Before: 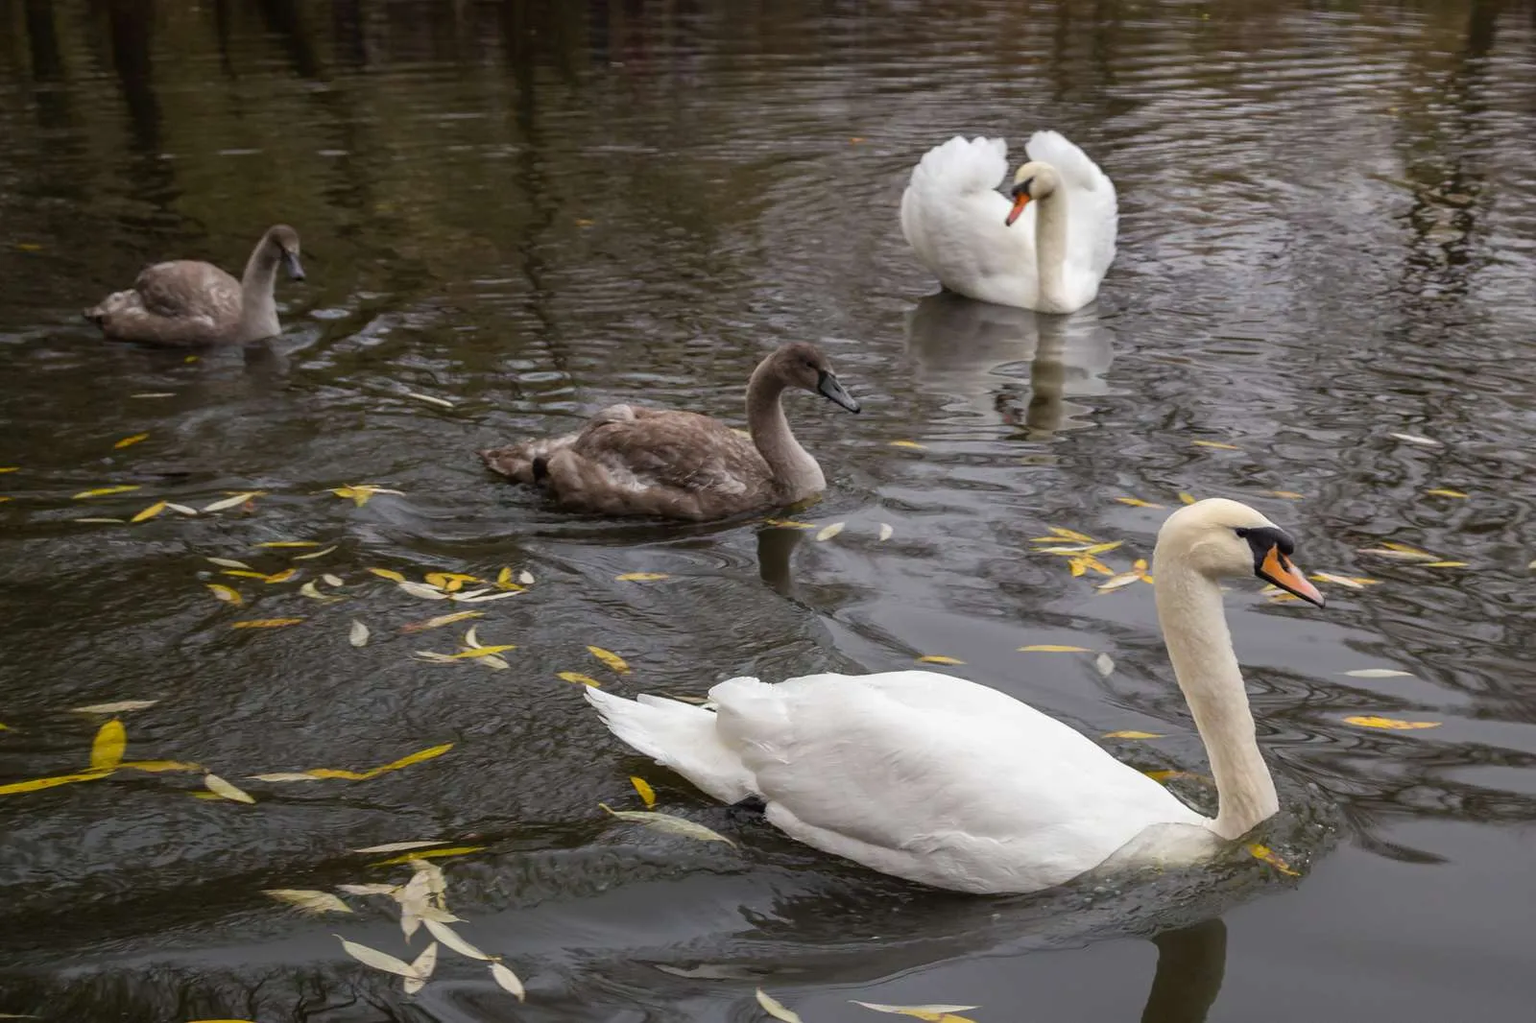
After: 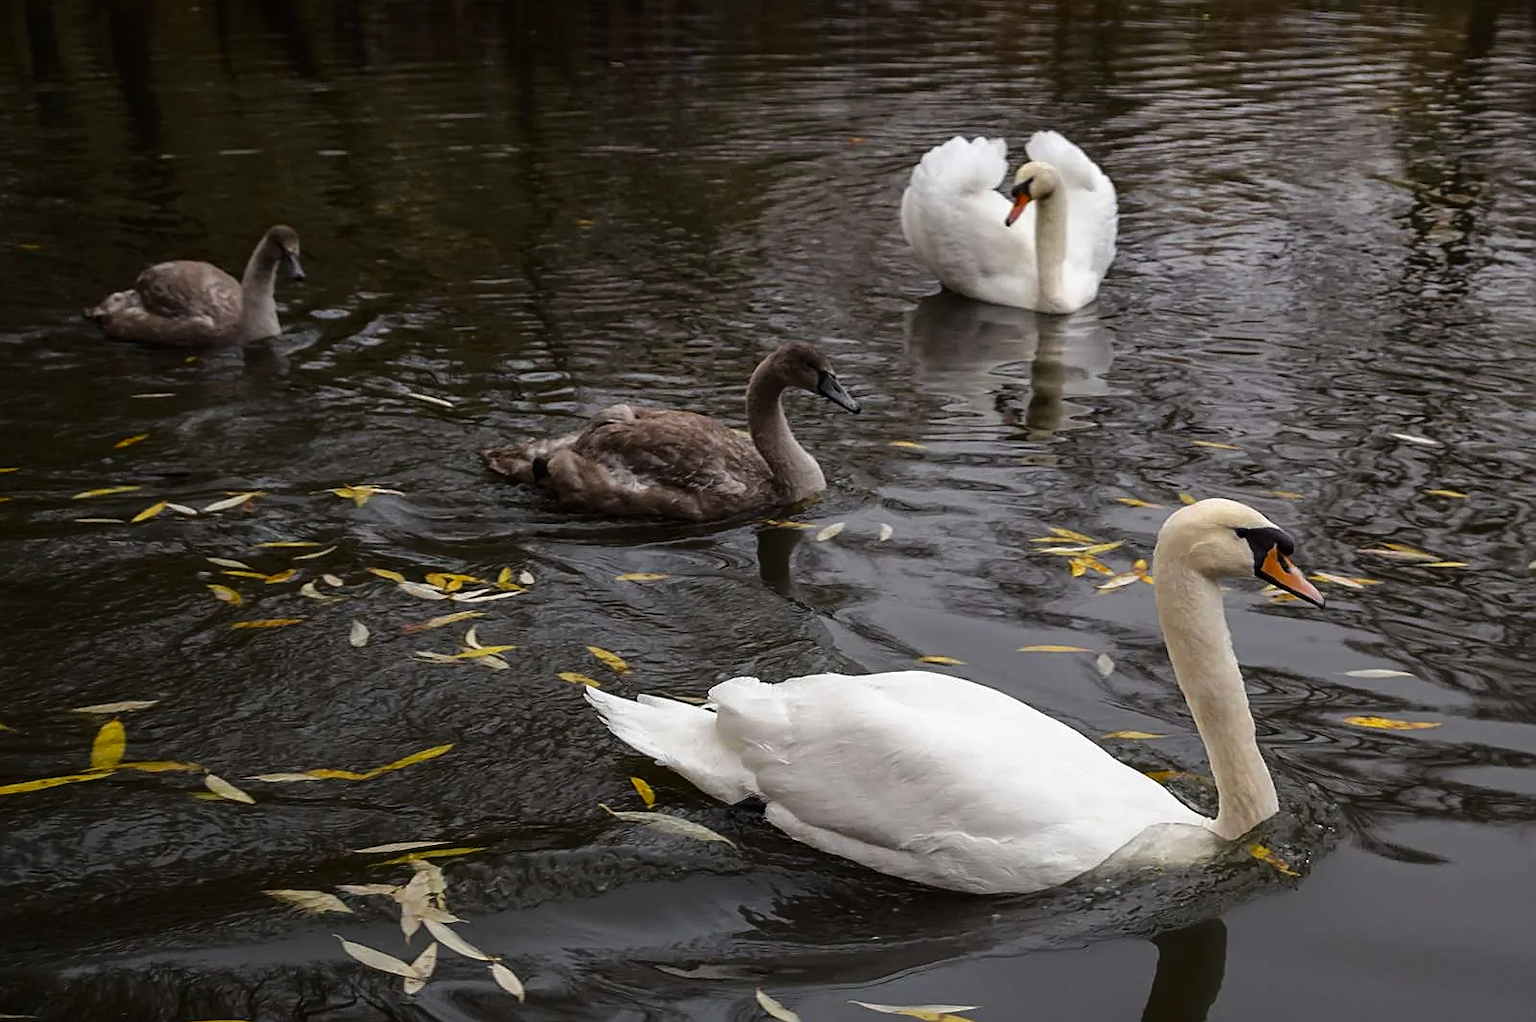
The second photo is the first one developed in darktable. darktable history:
sharpen: on, module defaults
color zones: curves: ch0 [(0.11, 0.396) (0.195, 0.36) (0.25, 0.5) (0.303, 0.412) (0.357, 0.544) (0.75, 0.5) (0.967, 0.328)]; ch1 [(0, 0.468) (0.112, 0.512) (0.202, 0.6) (0.25, 0.5) (0.307, 0.352) (0.357, 0.544) (0.75, 0.5) (0.963, 0.524)]
white balance: emerald 1
crop: bottom 0.071%
tone curve: curves: ch0 [(0, 0) (0.224, 0.12) (0.375, 0.296) (0.528, 0.472) (0.681, 0.634) (0.8, 0.766) (0.873, 0.877) (1, 1)], preserve colors basic power
